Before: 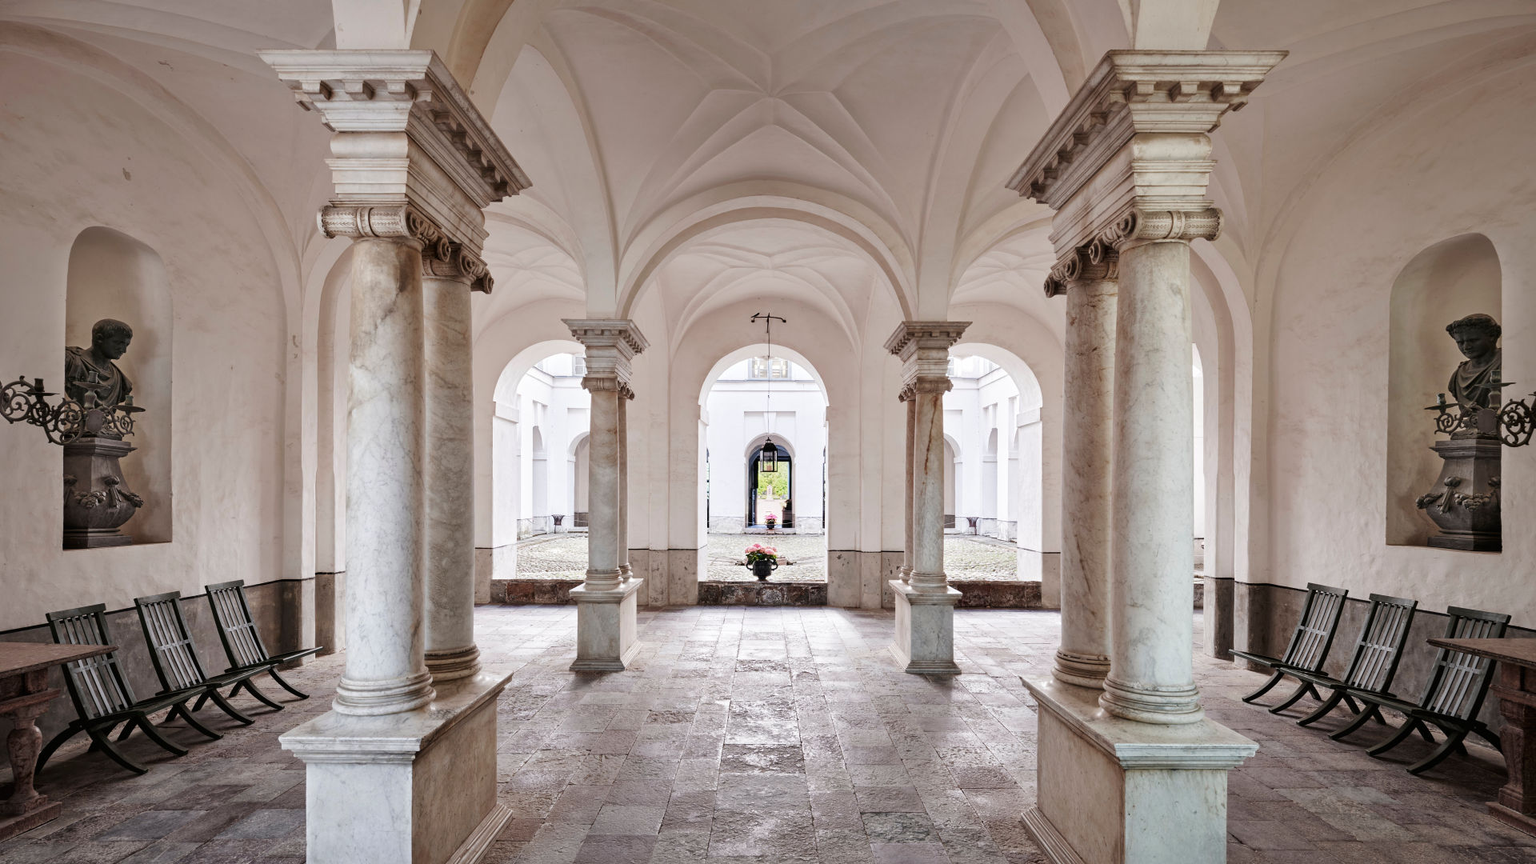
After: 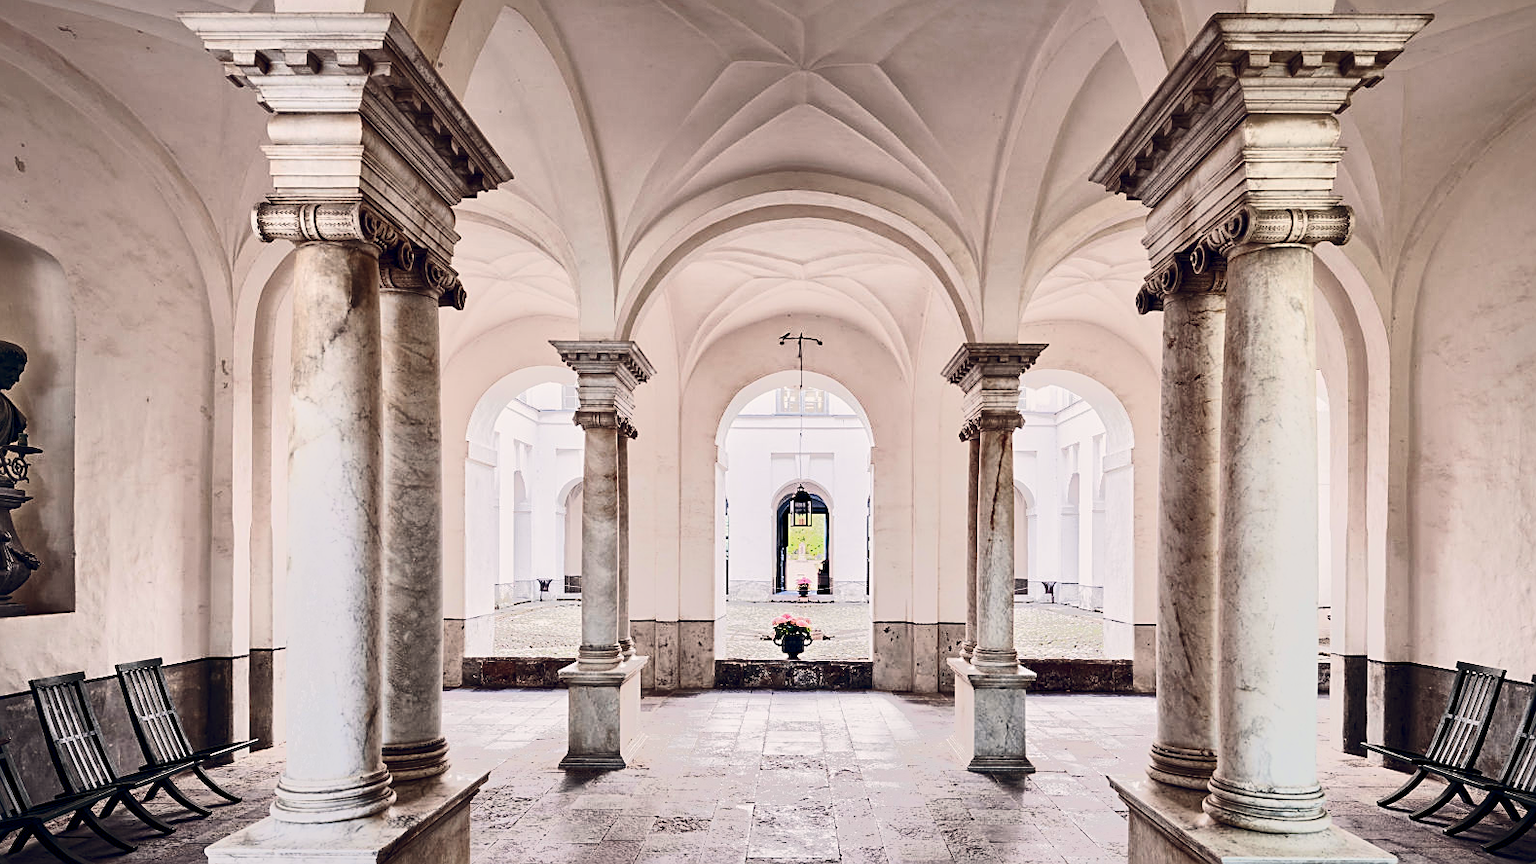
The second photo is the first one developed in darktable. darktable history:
sharpen: on, module defaults
color balance rgb: shadows lift › hue 87.51°, highlights gain › chroma 1.35%, highlights gain › hue 55.1°, global offset › chroma 0.13%, global offset › hue 253.66°, perceptual saturation grading › global saturation 16.38%
crop and rotate: left 7.196%, top 4.574%, right 10.605%, bottom 13.178%
white balance: emerald 1
tone equalizer: -7 EV -0.63 EV, -6 EV 1 EV, -5 EV -0.45 EV, -4 EV 0.43 EV, -3 EV 0.41 EV, -2 EV 0.15 EV, -1 EV -0.15 EV, +0 EV -0.39 EV, smoothing diameter 25%, edges refinement/feathering 10, preserve details guided filter
contrast brightness saturation: contrast 0.28
local contrast: mode bilateral grid, contrast 20, coarseness 50, detail 120%, midtone range 0.2
